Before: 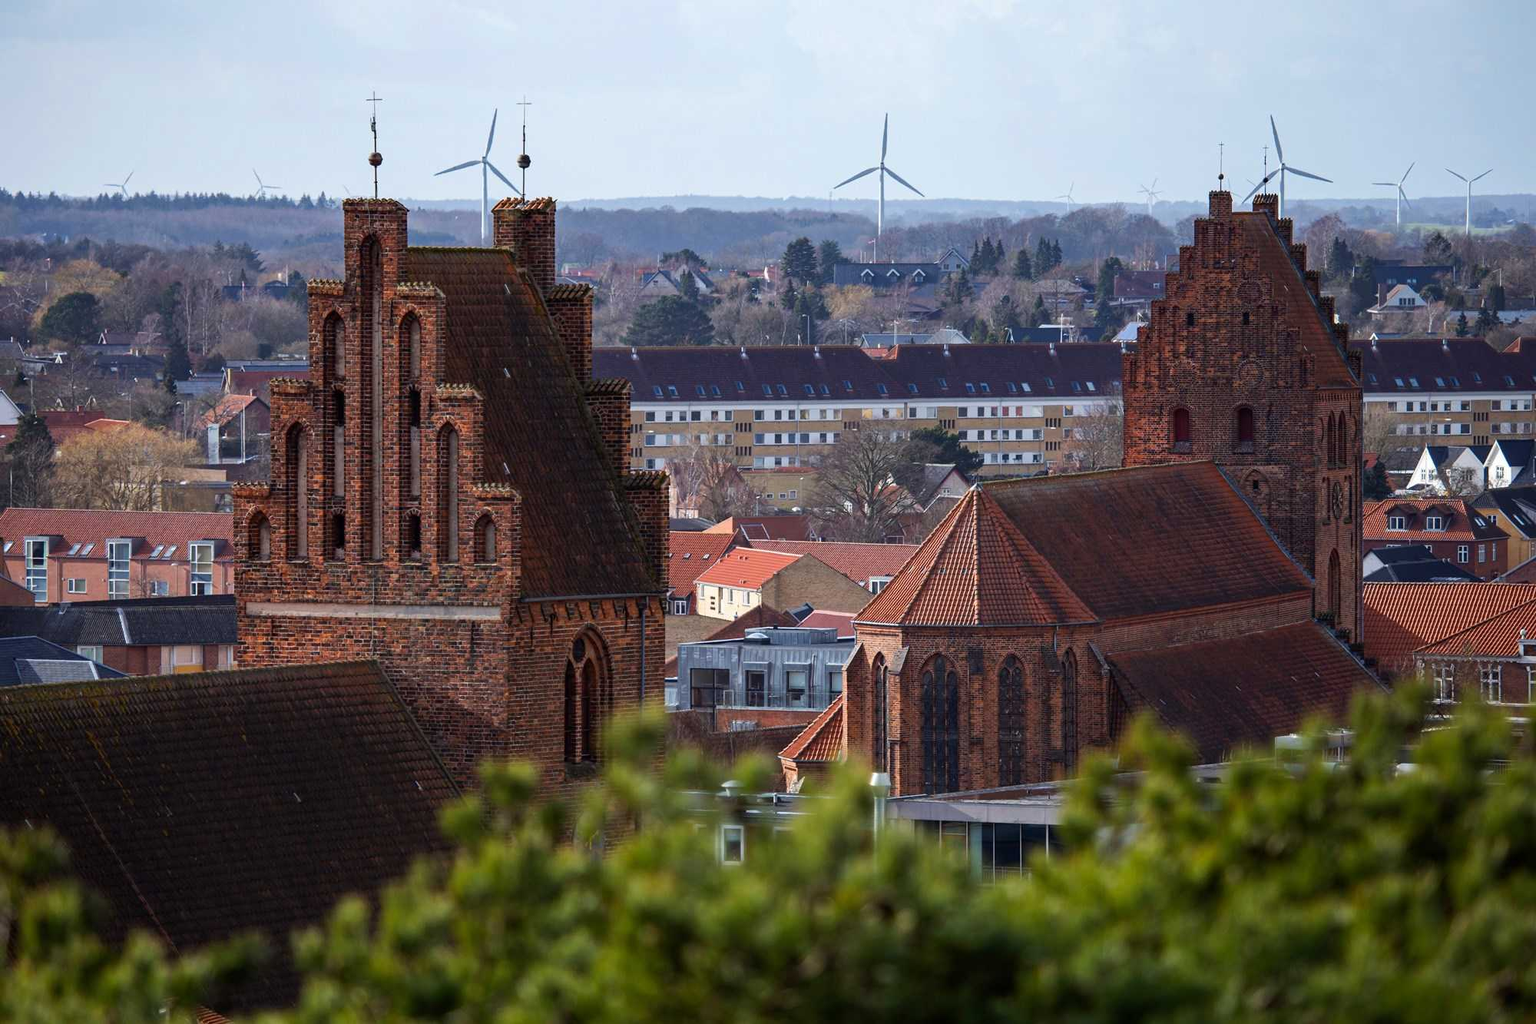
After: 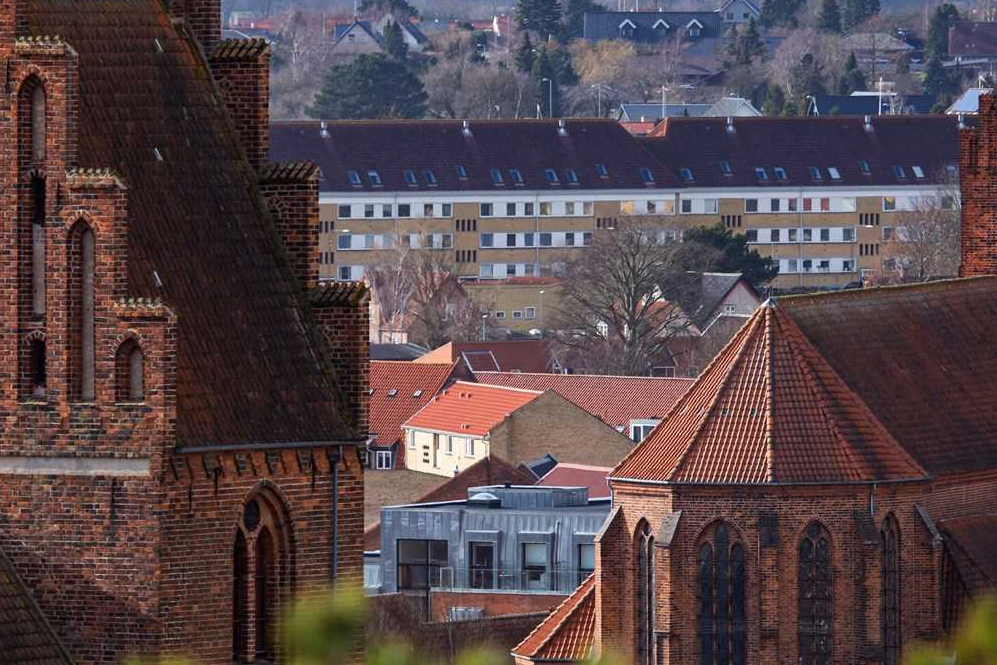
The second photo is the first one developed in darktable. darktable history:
crop: left 25.119%, top 24.866%, right 24.996%, bottom 25.245%
